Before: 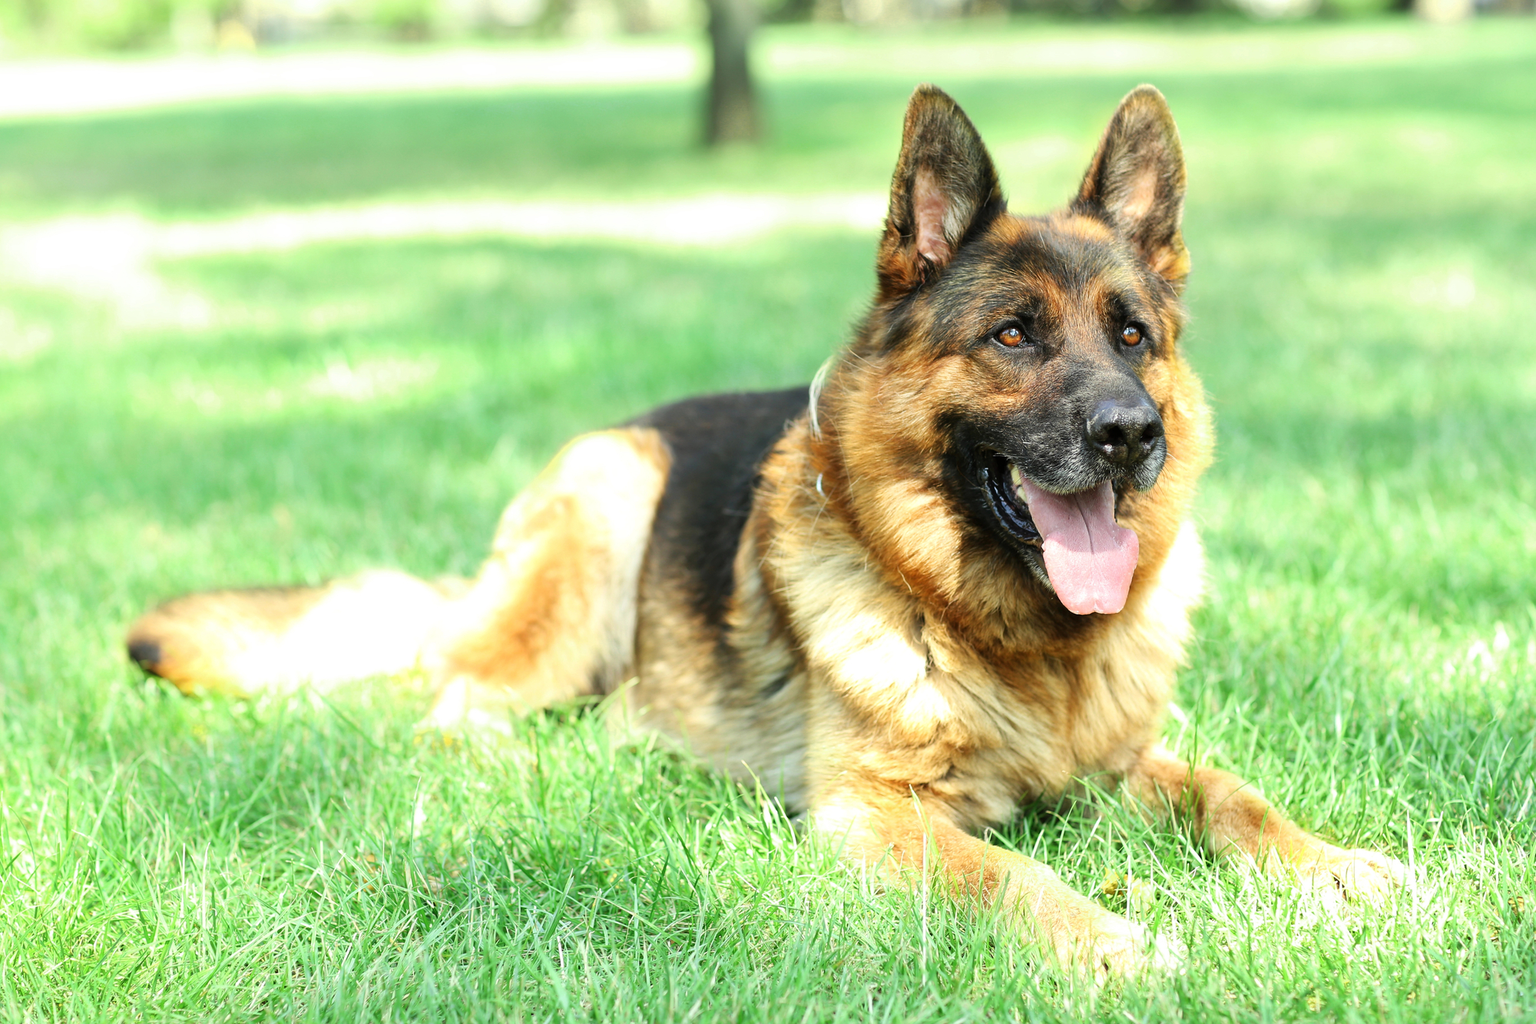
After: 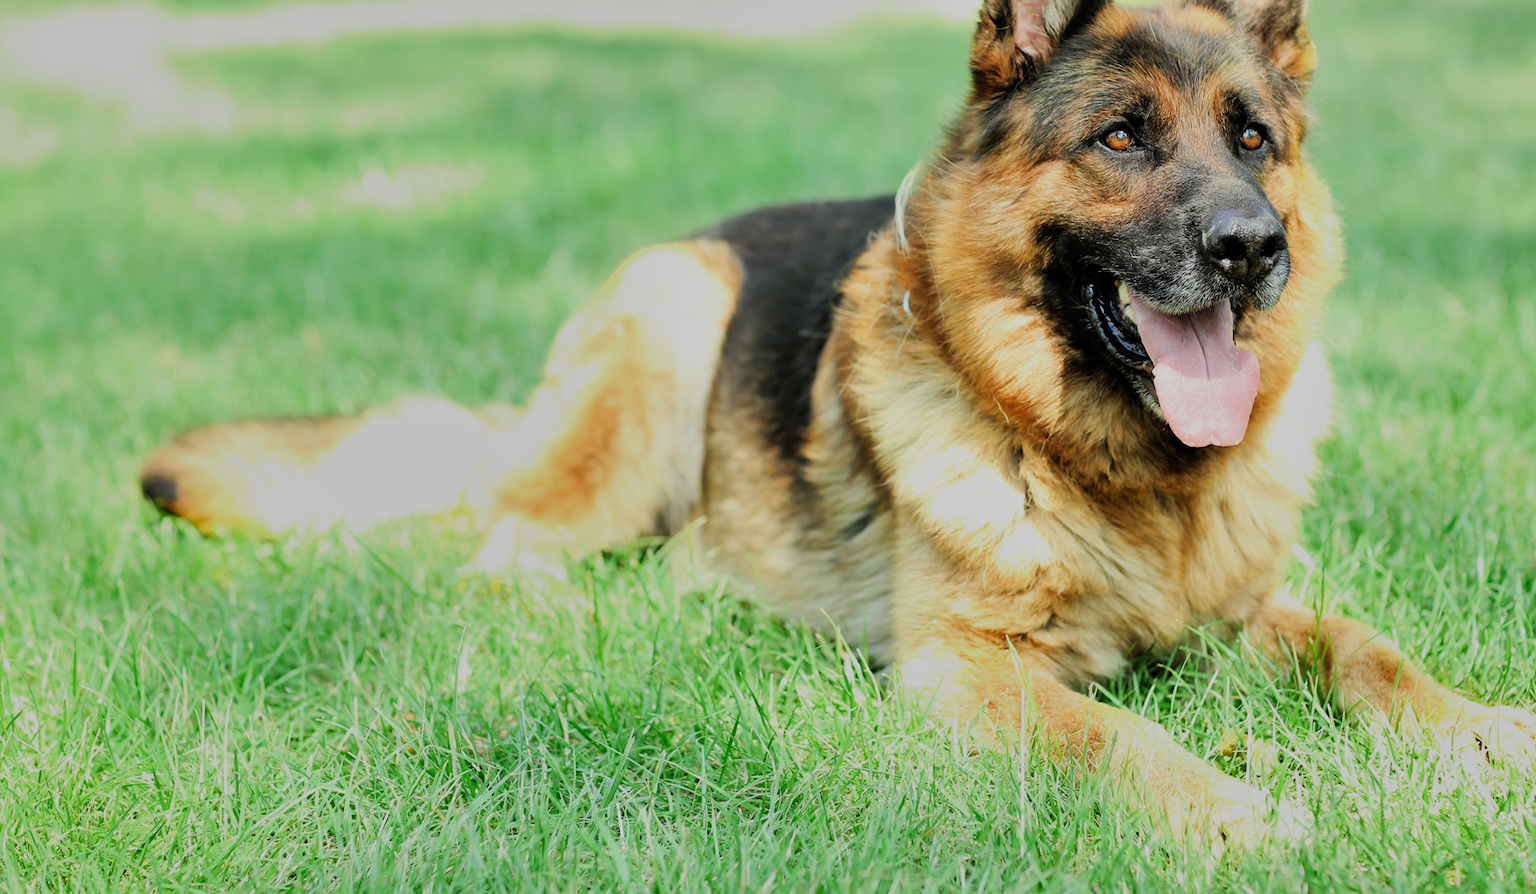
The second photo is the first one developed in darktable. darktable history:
filmic rgb: black relative exposure -7.34 EV, white relative exposure 5.07 EV, hardness 3.22
shadows and highlights: low approximation 0.01, soften with gaussian
crop: top 20.608%, right 9.381%, bottom 0.333%
tone equalizer: on, module defaults
